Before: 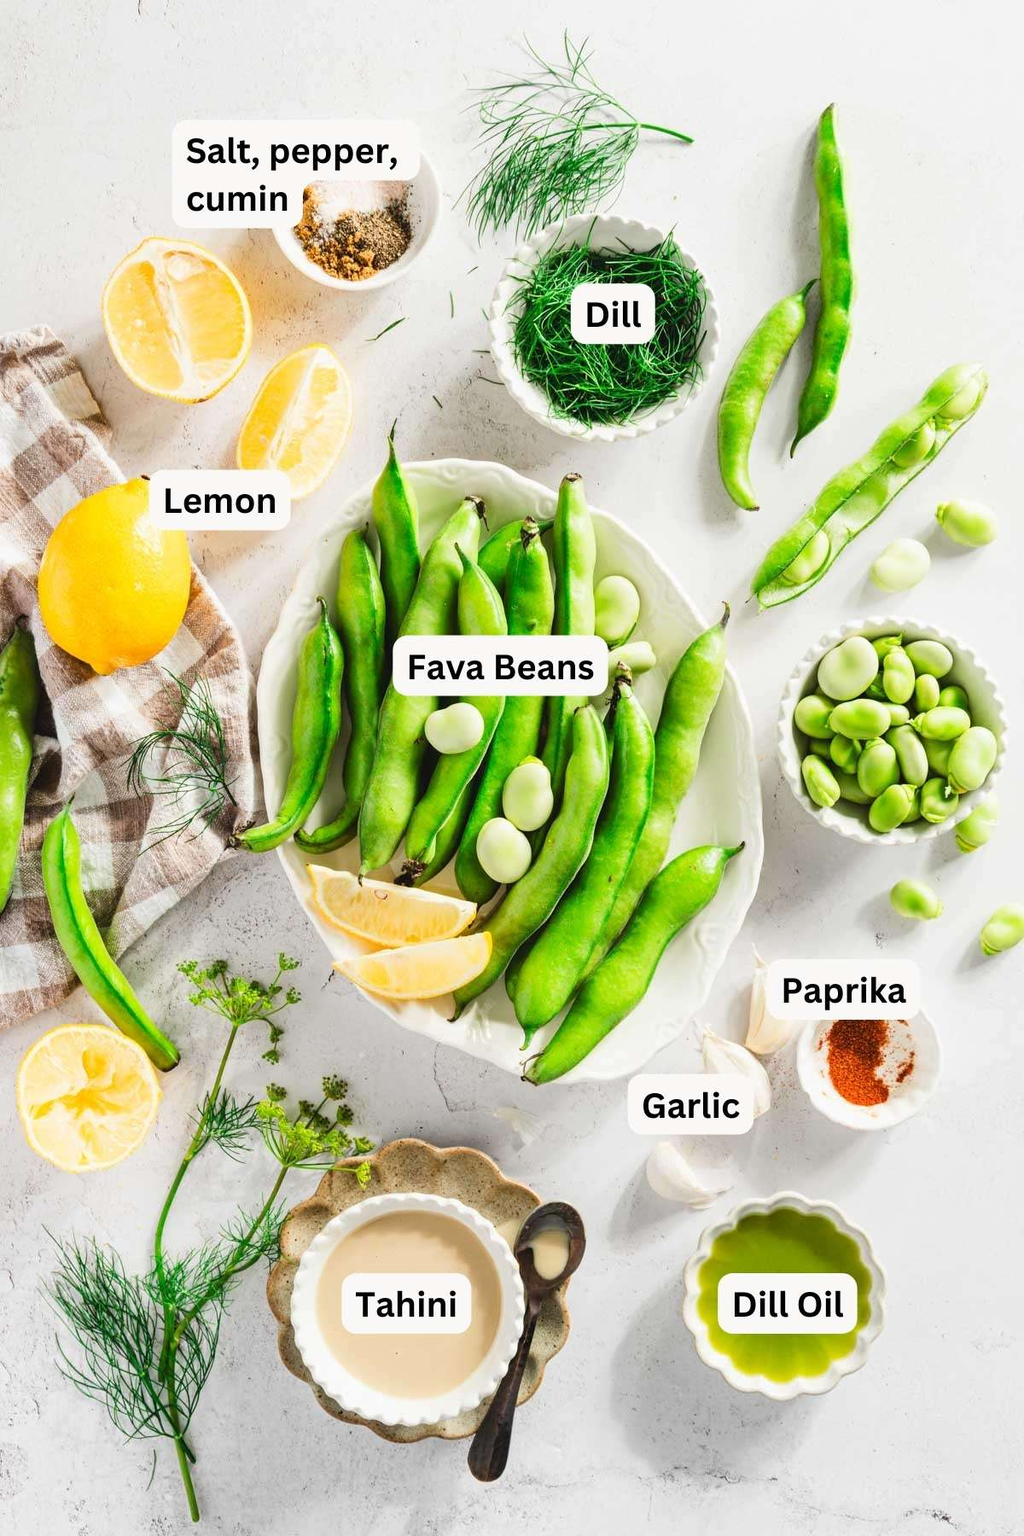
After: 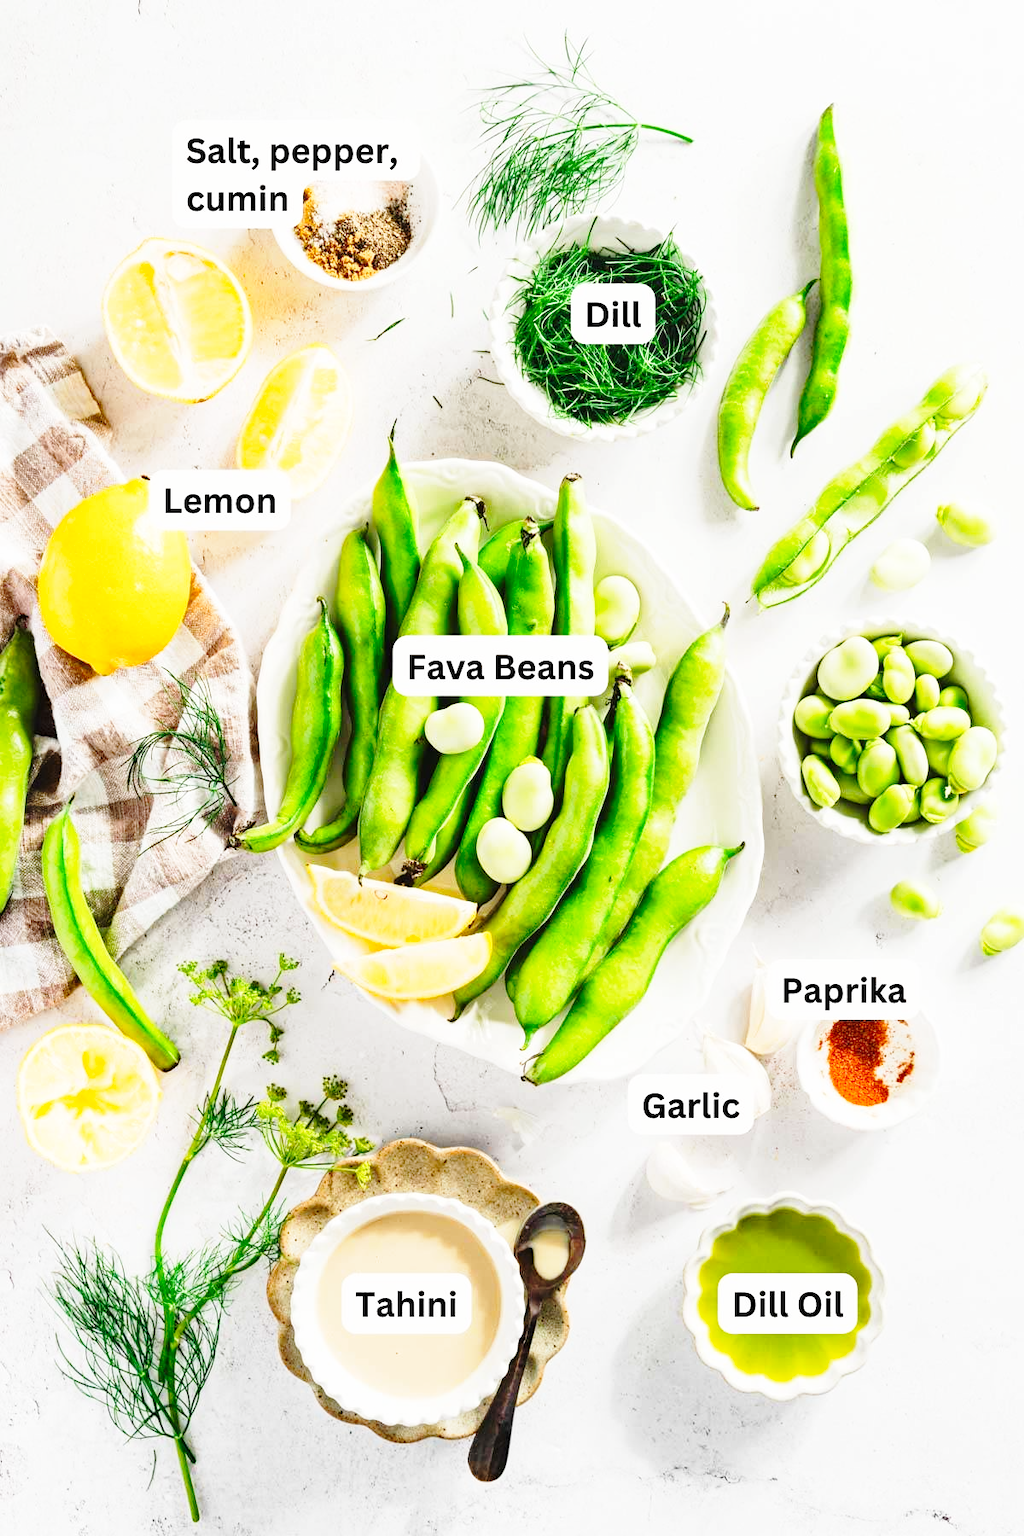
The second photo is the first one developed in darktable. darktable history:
haze removal: compatibility mode true, adaptive false
base curve: curves: ch0 [(0, 0) (0.028, 0.03) (0.121, 0.232) (0.46, 0.748) (0.859, 0.968) (1, 1)], preserve colors none
